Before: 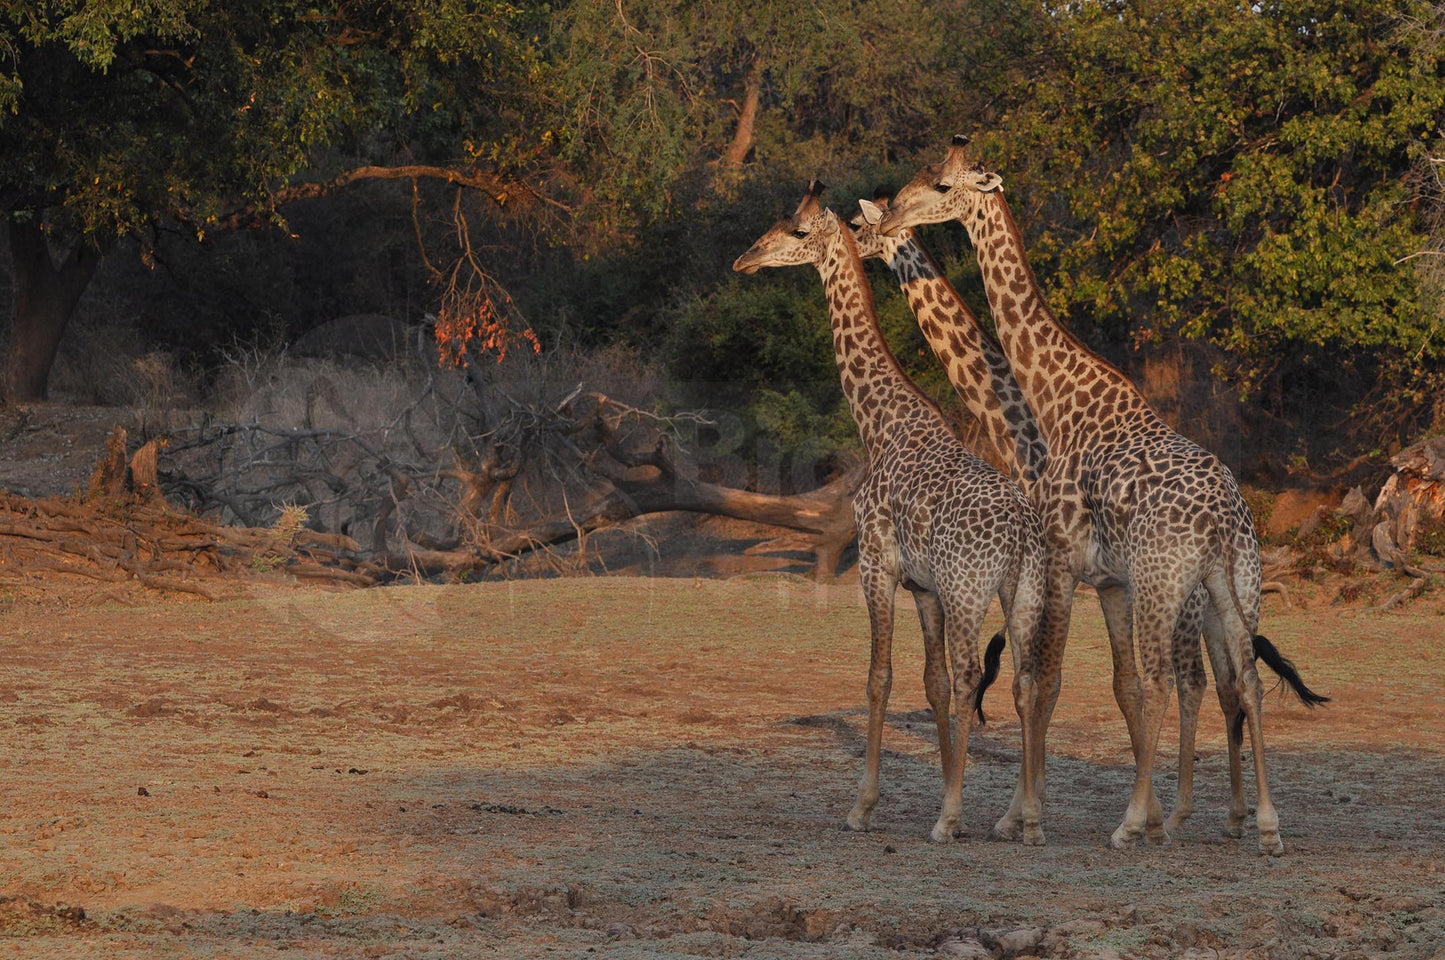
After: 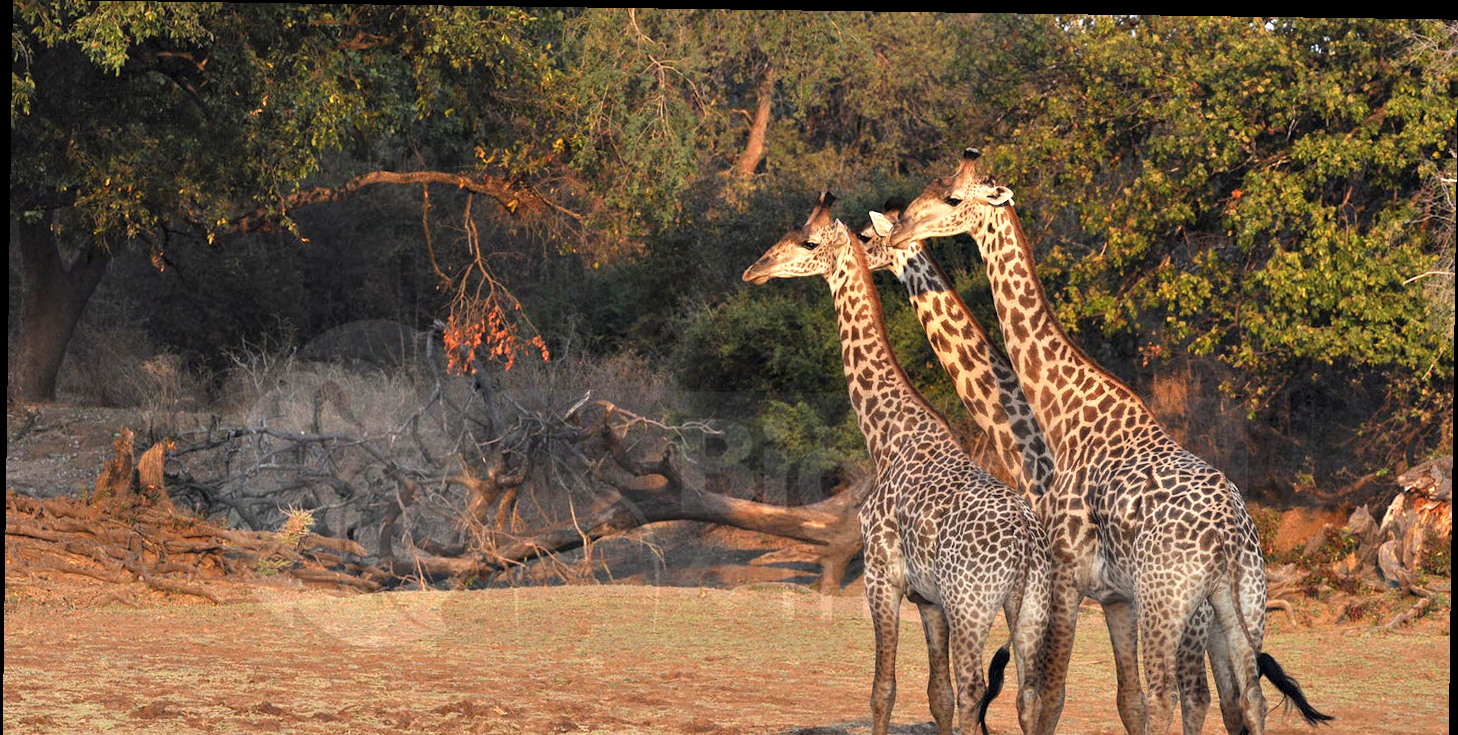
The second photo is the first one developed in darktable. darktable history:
contrast equalizer: octaves 7, y [[0.6 ×6], [0.55 ×6], [0 ×6], [0 ×6], [0 ×6]], mix 0.35
exposure: exposure 0.921 EV, compensate highlight preservation false
crop: bottom 24.988%
rotate and perspective: rotation 0.8°, automatic cropping off
